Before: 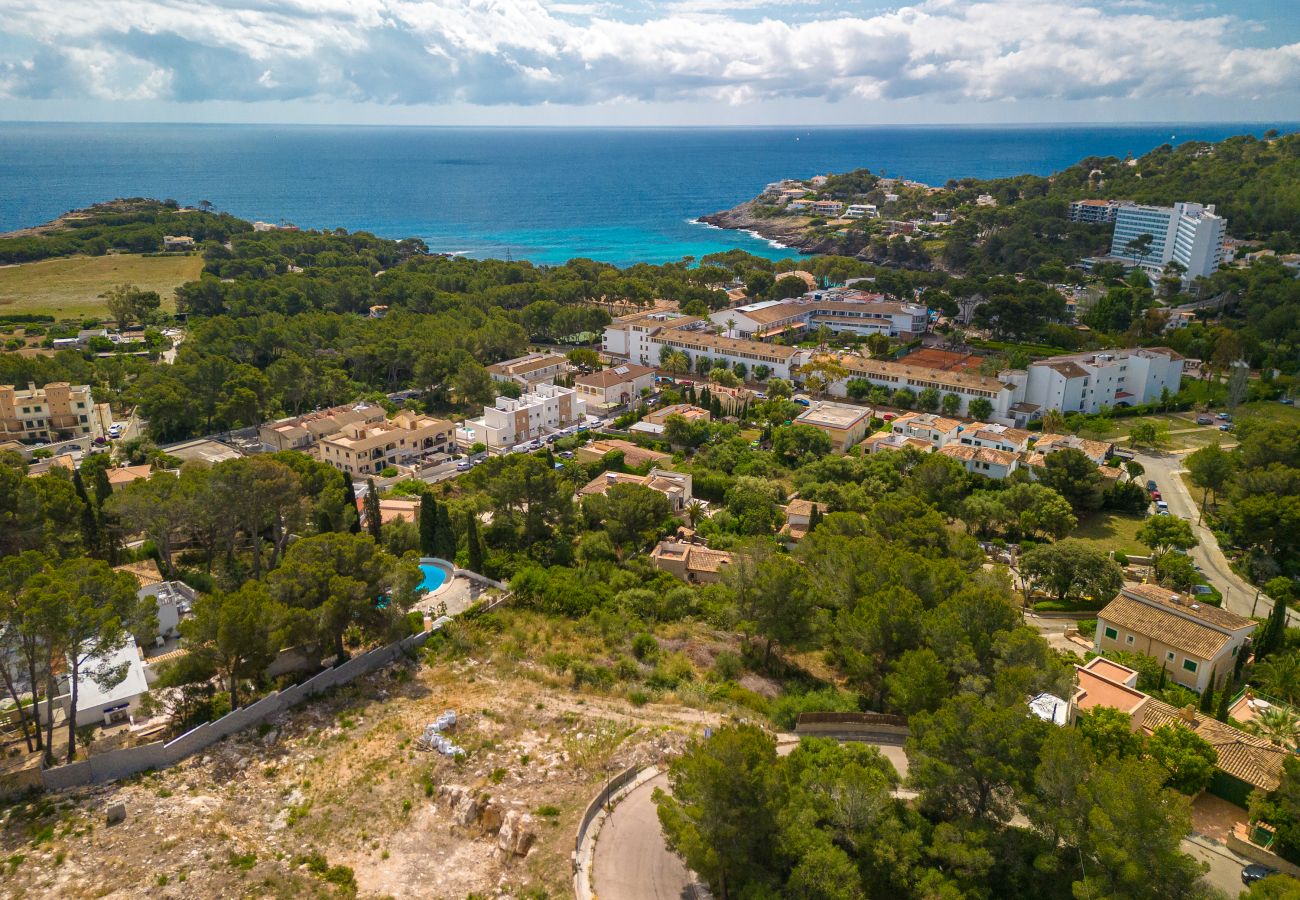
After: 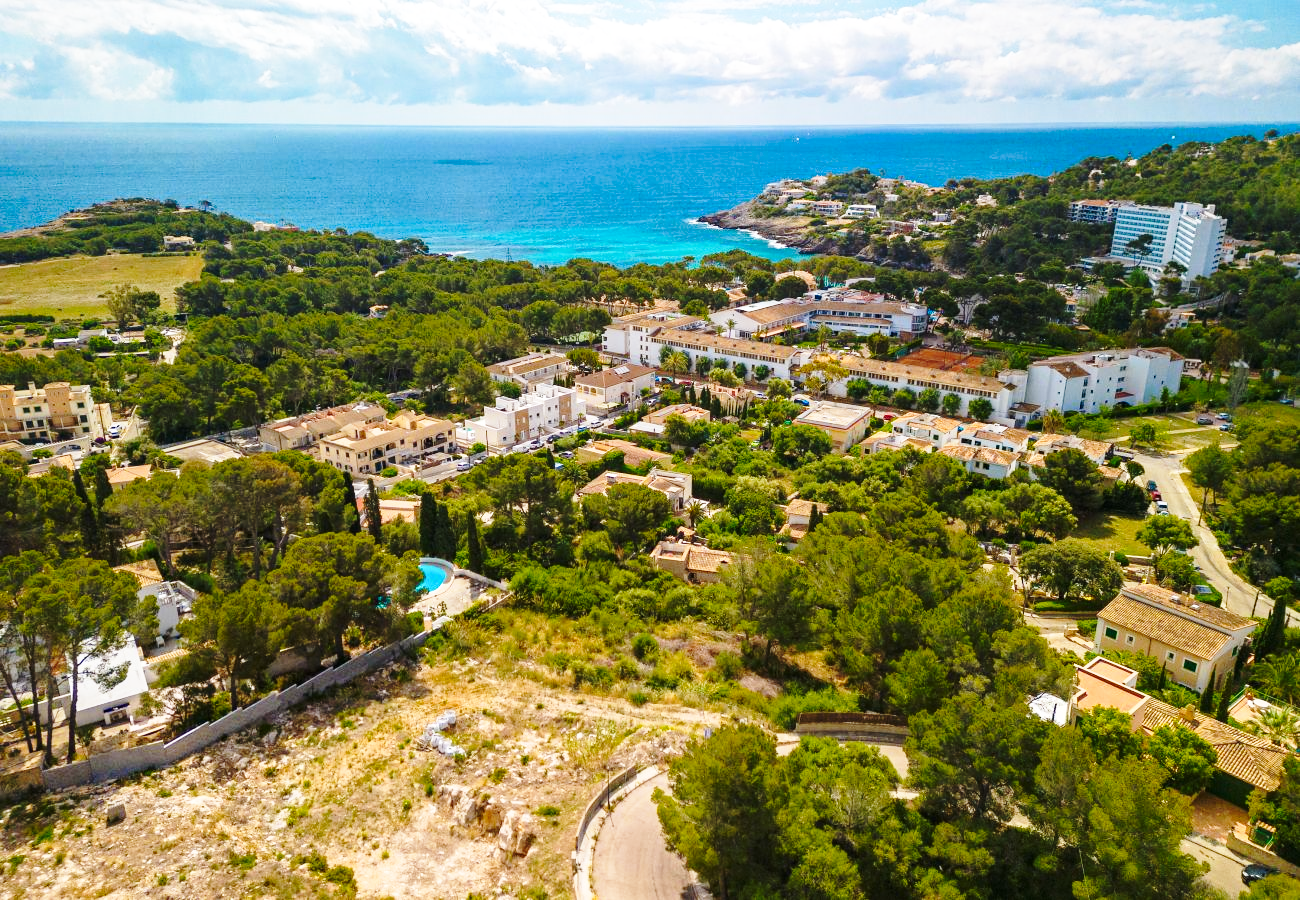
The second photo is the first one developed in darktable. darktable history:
haze removal: compatibility mode true, adaptive false
color zones: curves: ch0 [(0.068, 0.464) (0.25, 0.5) (0.48, 0.508) (0.75, 0.536) (0.886, 0.476) (0.967, 0.456)]; ch1 [(0.066, 0.456) (0.25, 0.5) (0.616, 0.508) (0.746, 0.56) (0.934, 0.444)]
base curve: curves: ch0 [(0, 0) (0.036, 0.037) (0.121, 0.228) (0.46, 0.76) (0.859, 0.983) (1, 1)], preserve colors none
